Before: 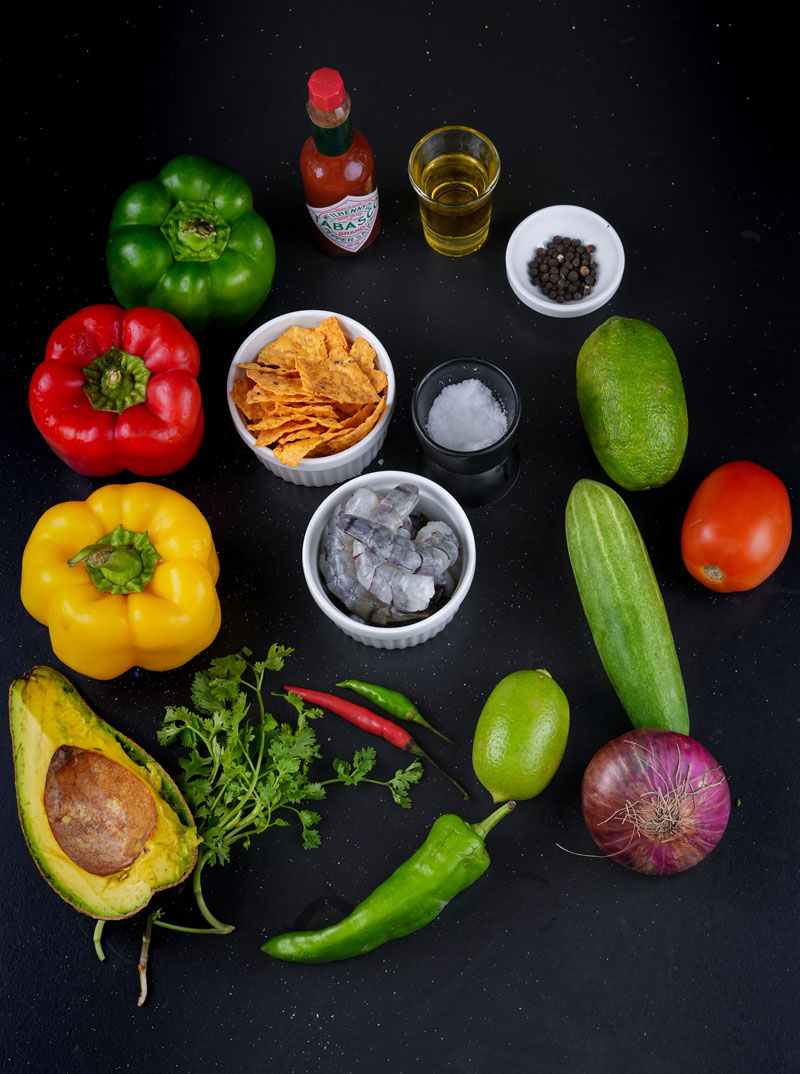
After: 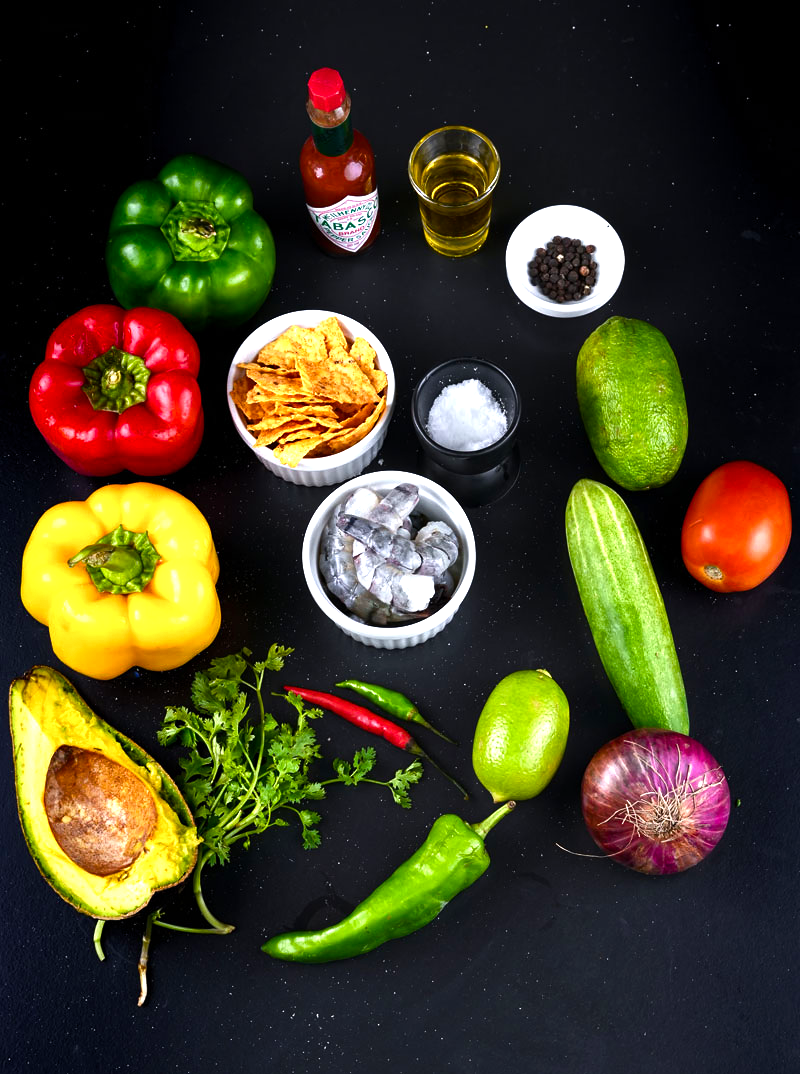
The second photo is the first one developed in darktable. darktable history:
color balance rgb: perceptual saturation grading › global saturation 20%, perceptual saturation grading › highlights -49.593%, perceptual saturation grading › shadows 24.748%, perceptual brilliance grading › highlights 47.793%, perceptual brilliance grading › mid-tones 22.985%, perceptual brilliance grading › shadows -6.762%
